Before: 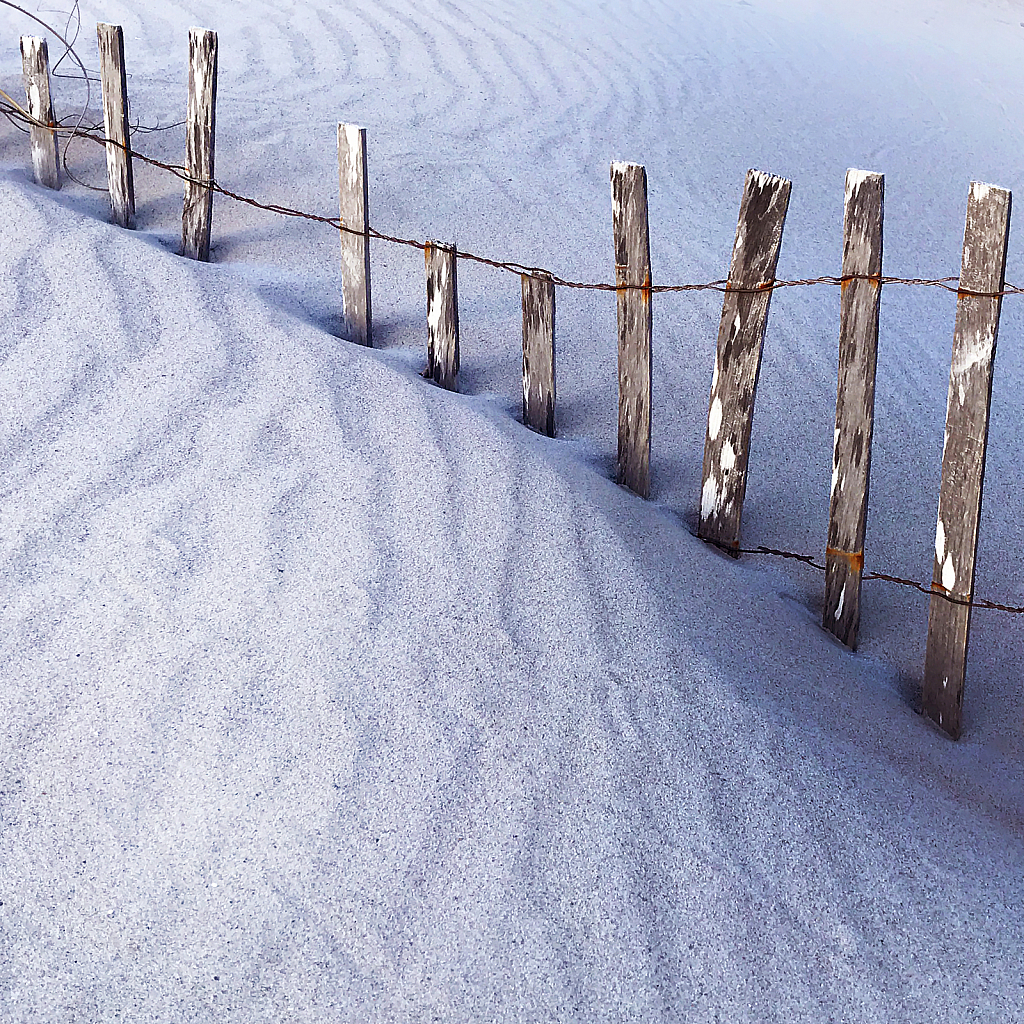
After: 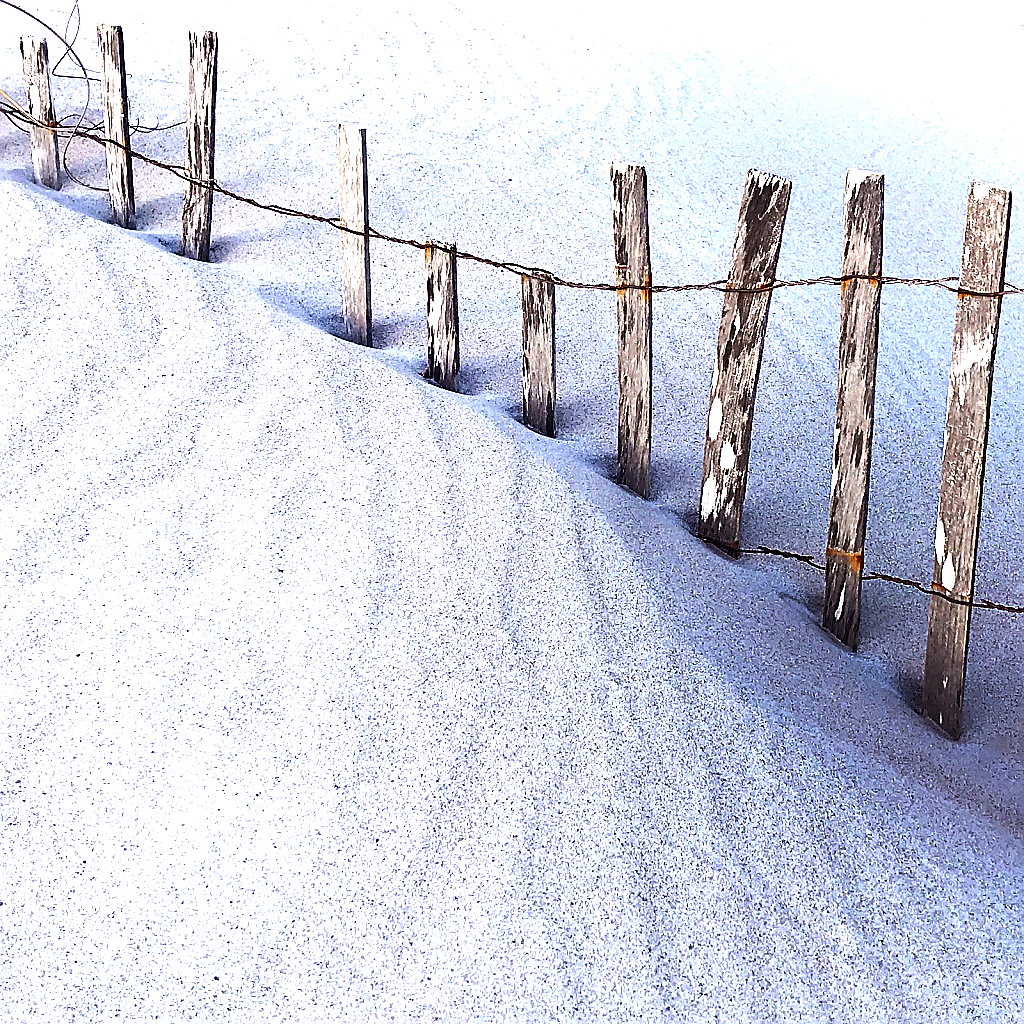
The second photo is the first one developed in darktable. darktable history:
exposure: black level correction 0, exposure 0.4 EV, compensate exposure bias true, compensate highlight preservation false
sharpen: on, module defaults
tone equalizer: -8 EV -0.75 EV, -7 EV -0.7 EV, -6 EV -0.6 EV, -5 EV -0.4 EV, -3 EV 0.4 EV, -2 EV 0.6 EV, -1 EV 0.7 EV, +0 EV 0.75 EV, edges refinement/feathering 500, mask exposure compensation -1.57 EV, preserve details no
